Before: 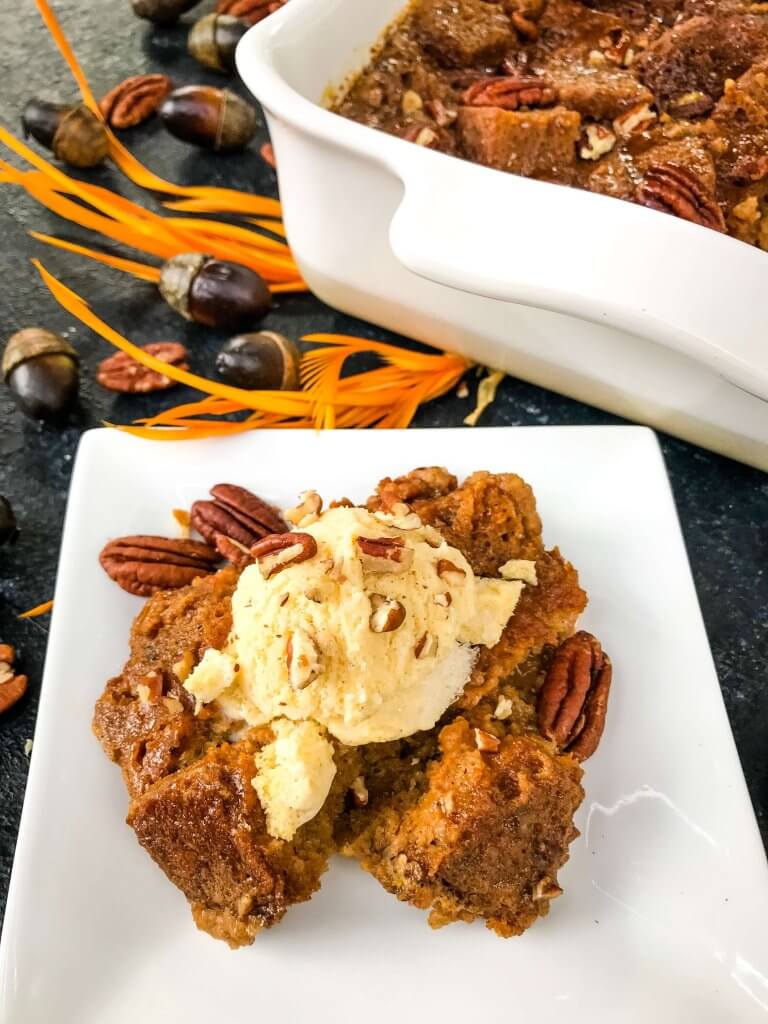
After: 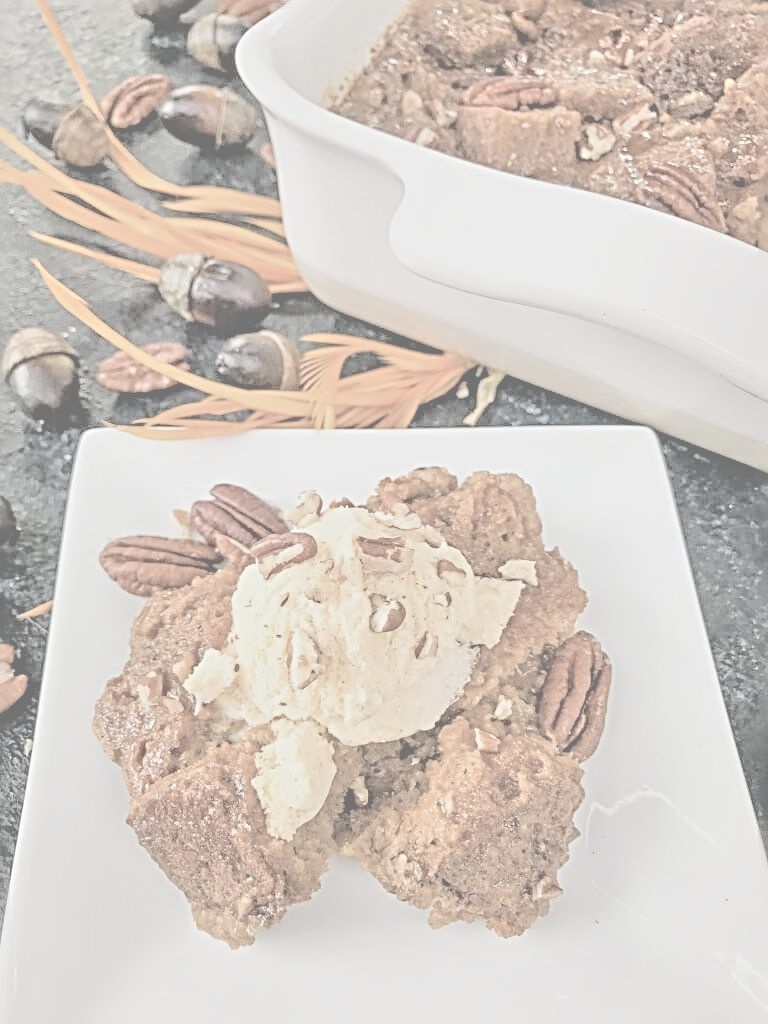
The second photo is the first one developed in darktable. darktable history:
contrast brightness saturation: contrast -0.32, brightness 0.75, saturation -0.78
tone equalizer: -7 EV 0.15 EV, -6 EV 0.6 EV, -5 EV 1.15 EV, -4 EV 1.33 EV, -3 EV 1.15 EV, -2 EV 0.6 EV, -1 EV 0.15 EV, mask exposure compensation -0.5 EV
sharpen: radius 3.69, amount 0.928
